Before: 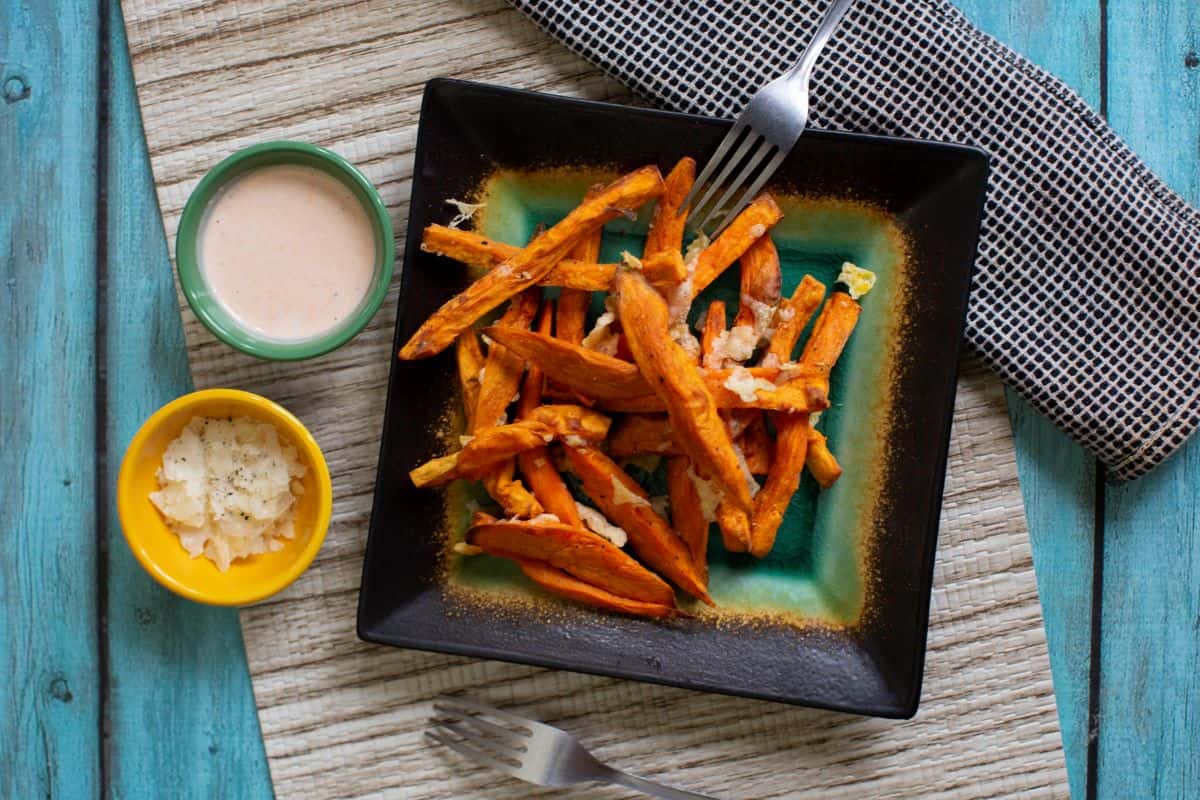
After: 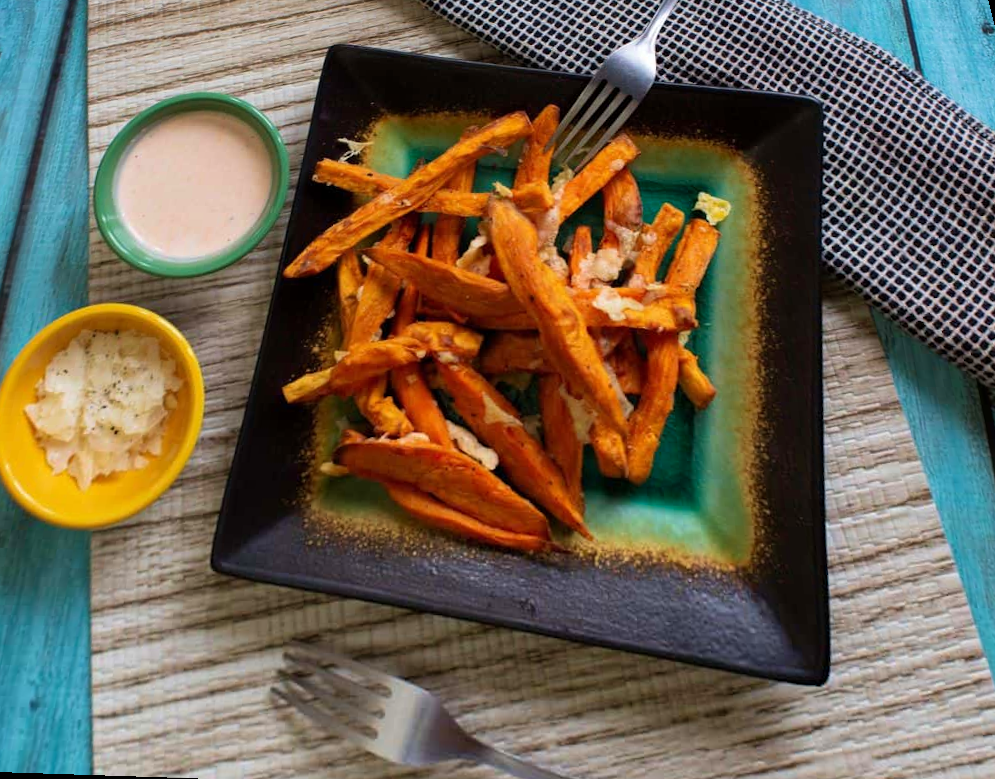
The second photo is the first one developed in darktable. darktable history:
rotate and perspective: rotation 0.72°, lens shift (vertical) -0.352, lens shift (horizontal) -0.051, crop left 0.152, crop right 0.859, crop top 0.019, crop bottom 0.964
velvia: on, module defaults
